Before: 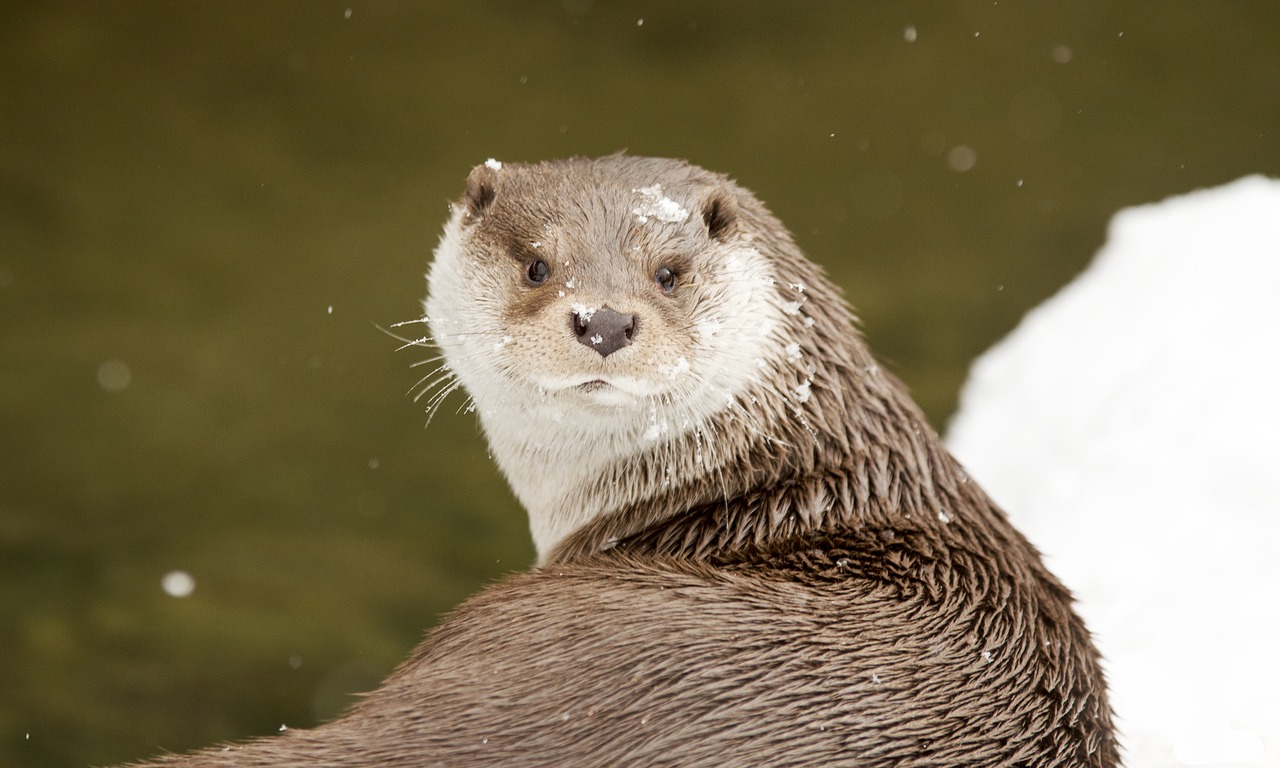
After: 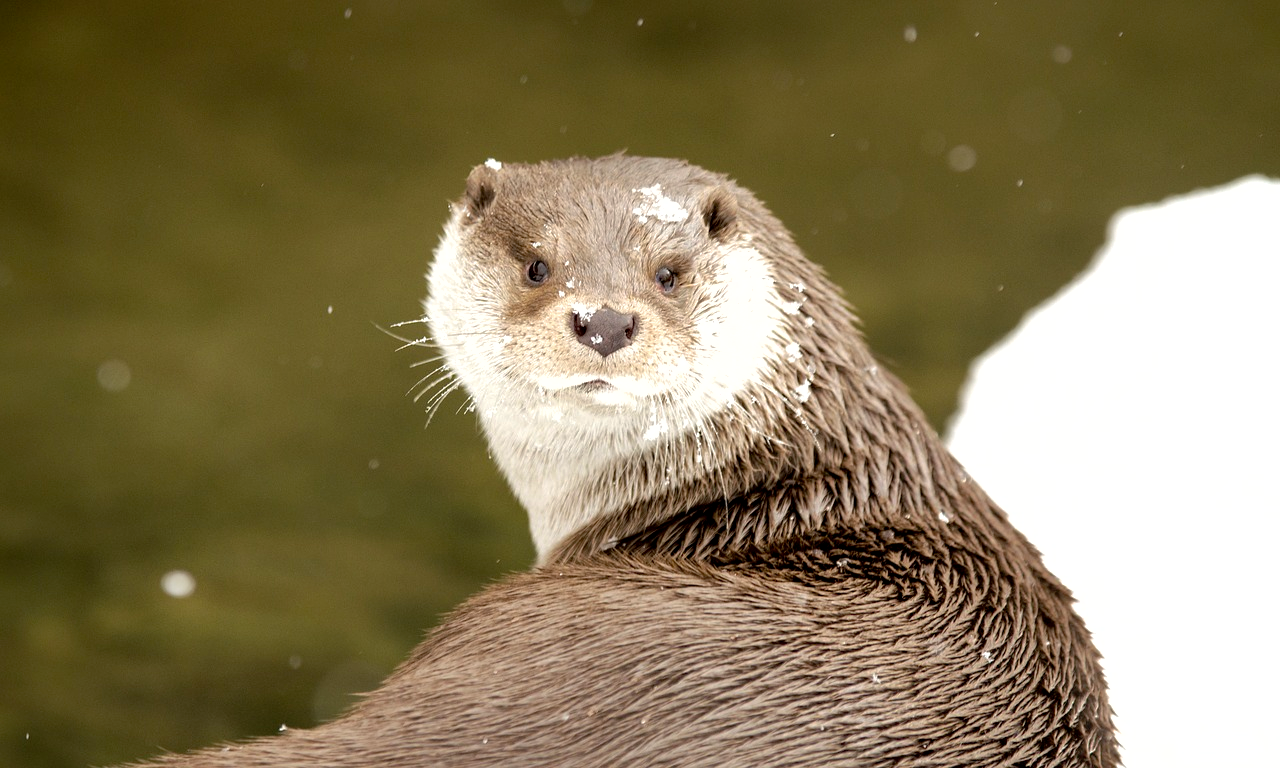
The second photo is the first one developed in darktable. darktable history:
tone equalizer: -8 EV -0.781 EV, -7 EV -0.702 EV, -6 EV -0.629 EV, -5 EV -0.419 EV, -3 EV 0.378 EV, -2 EV 0.6 EV, -1 EV 0.698 EV, +0 EV 0.751 EV
shadows and highlights: on, module defaults
exposure: black level correction 0.006, exposure -0.219 EV, compensate highlight preservation false
